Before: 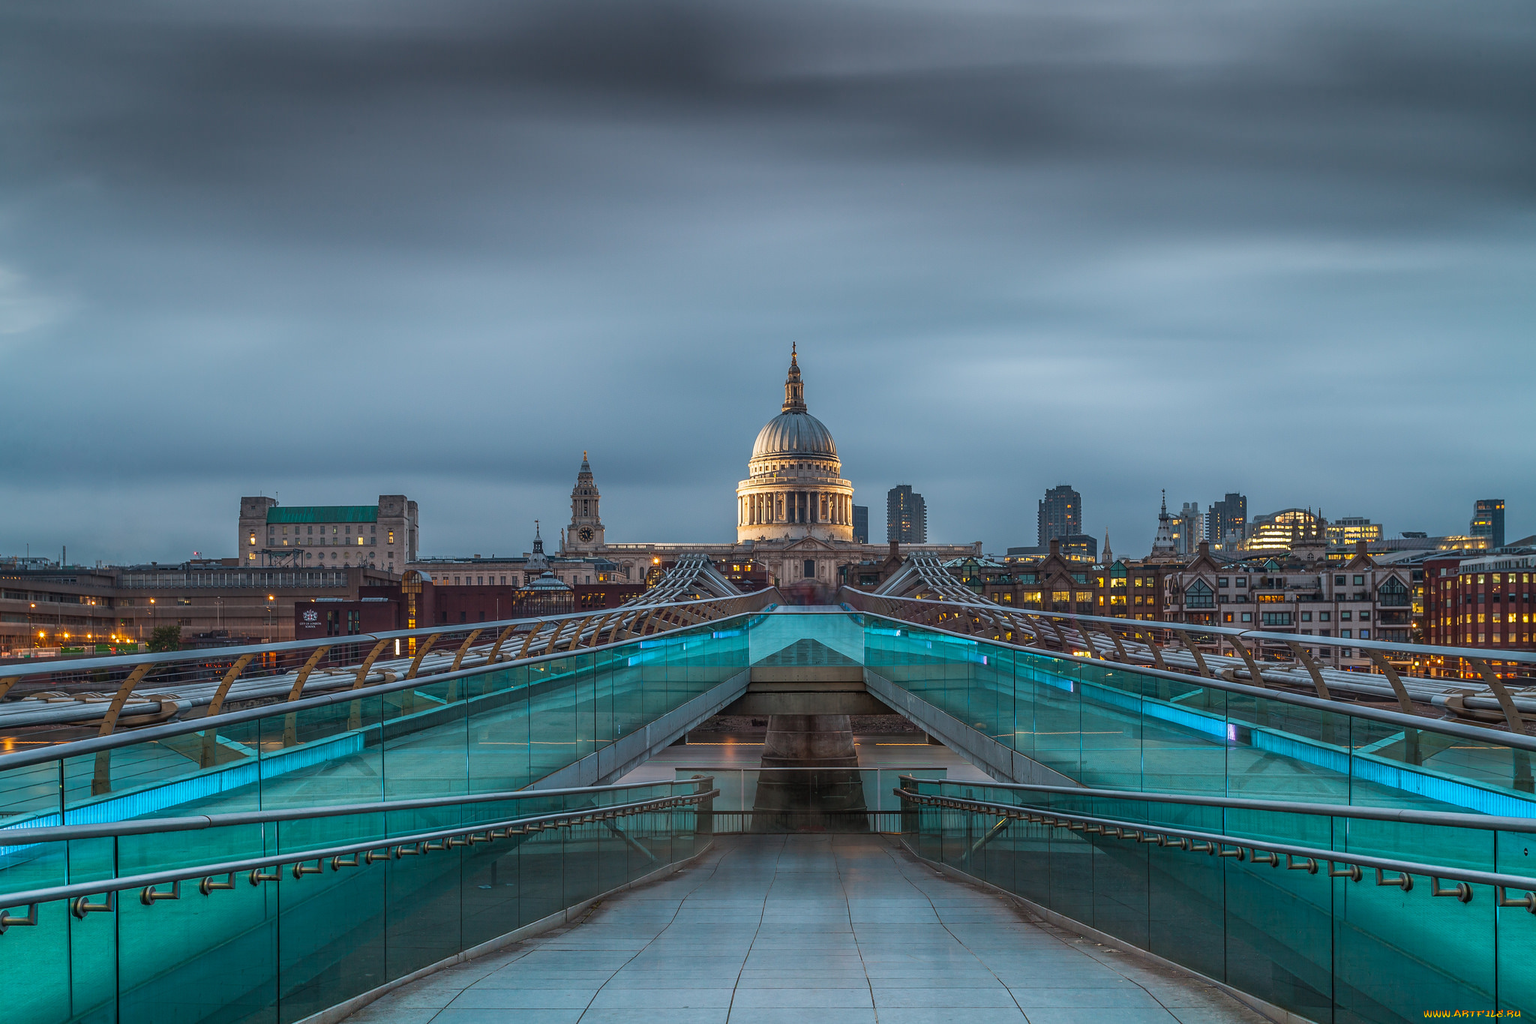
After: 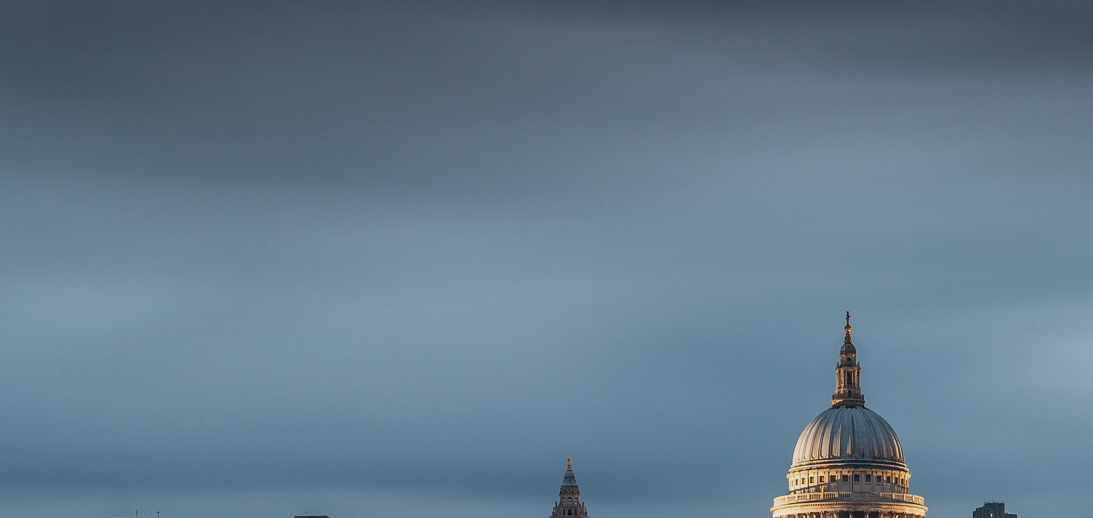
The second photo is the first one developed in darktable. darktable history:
exposure: exposure -0.312 EV, compensate highlight preservation false
crop: left 10.33%, top 10.554%, right 36.259%, bottom 51.461%
